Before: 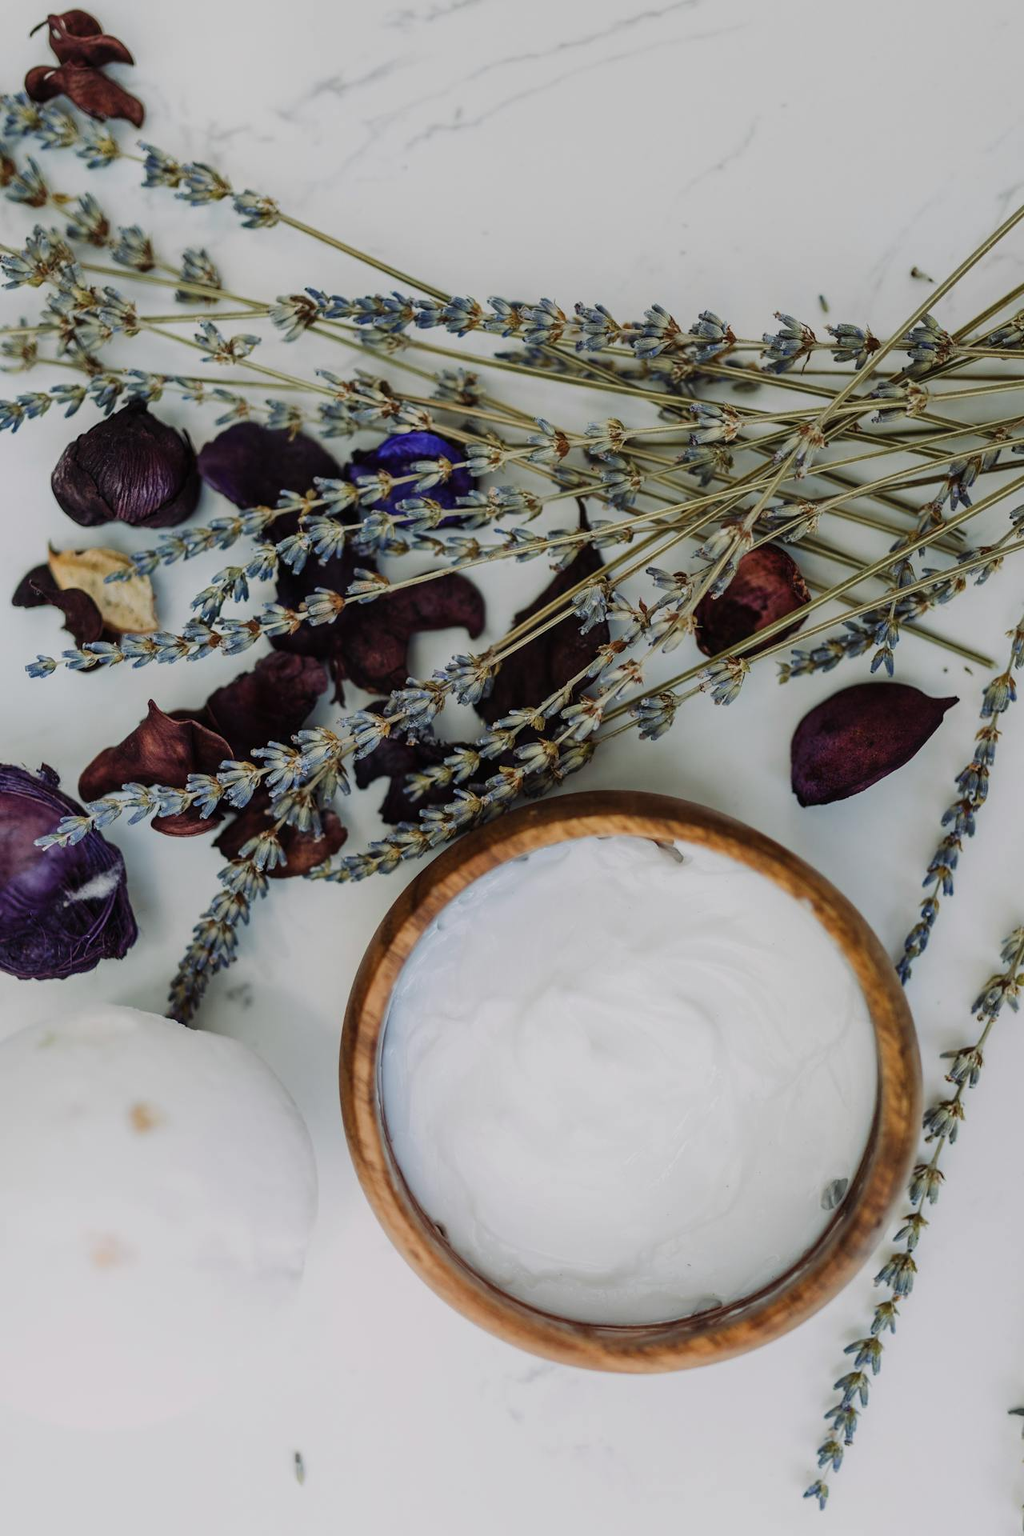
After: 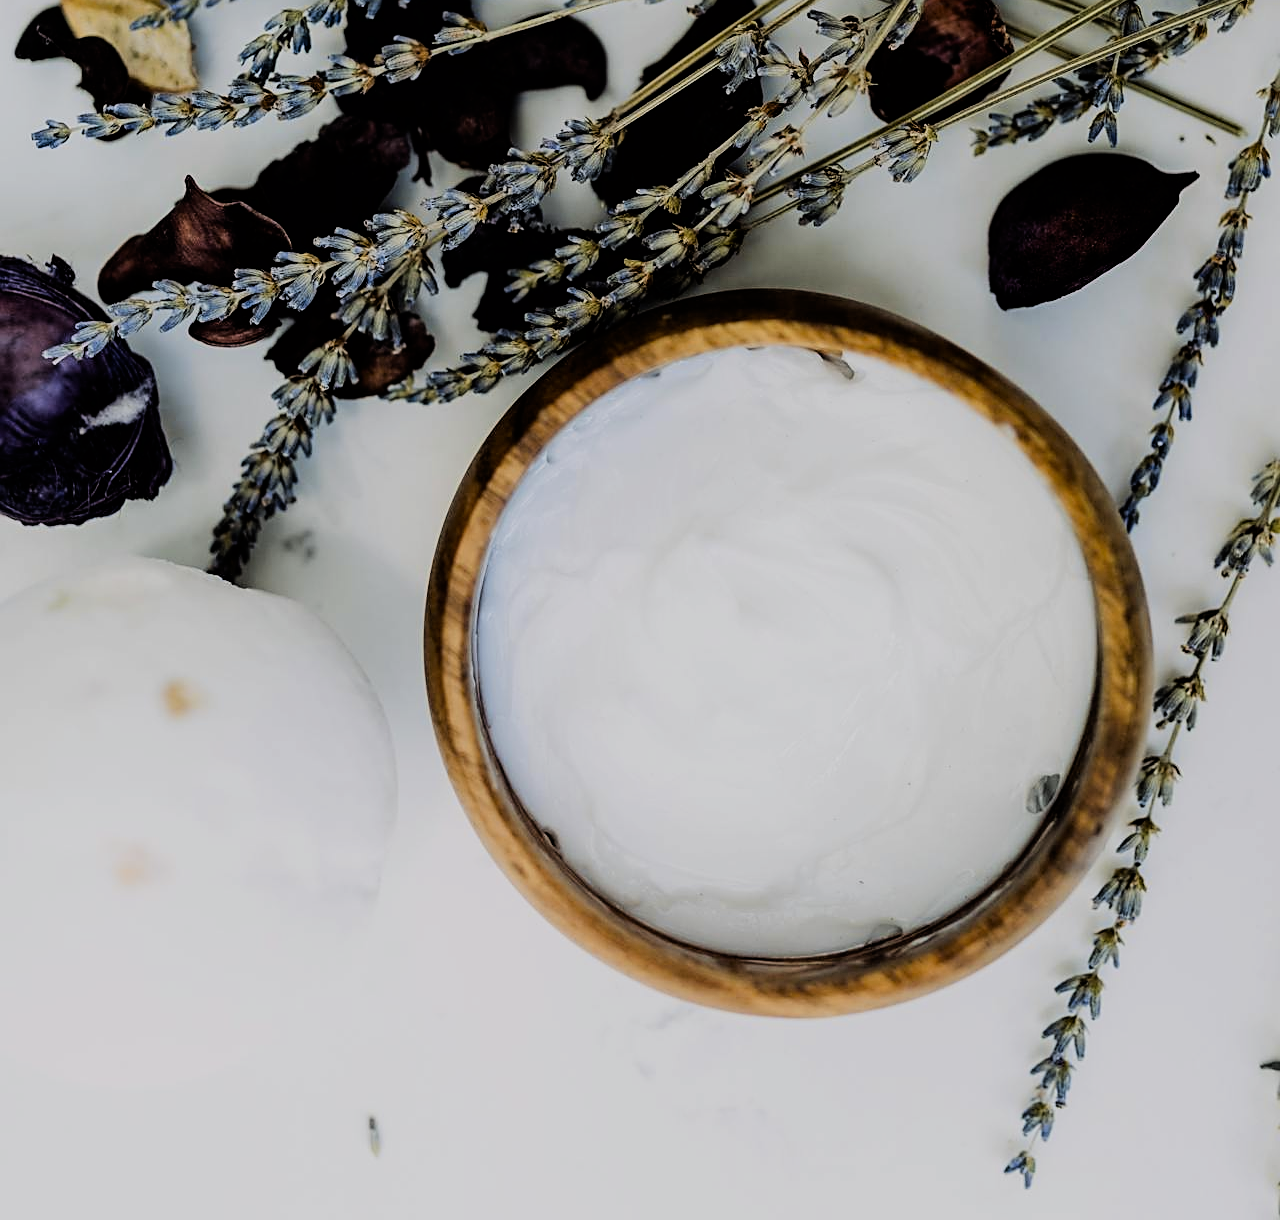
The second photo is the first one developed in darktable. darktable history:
white balance: emerald 1
color contrast: green-magenta contrast 0.85, blue-yellow contrast 1.25, unbound 0
crop and rotate: top 36.435%
filmic rgb: black relative exposure -5 EV, hardness 2.88, contrast 1.4, highlights saturation mix -20%
sharpen: on, module defaults
